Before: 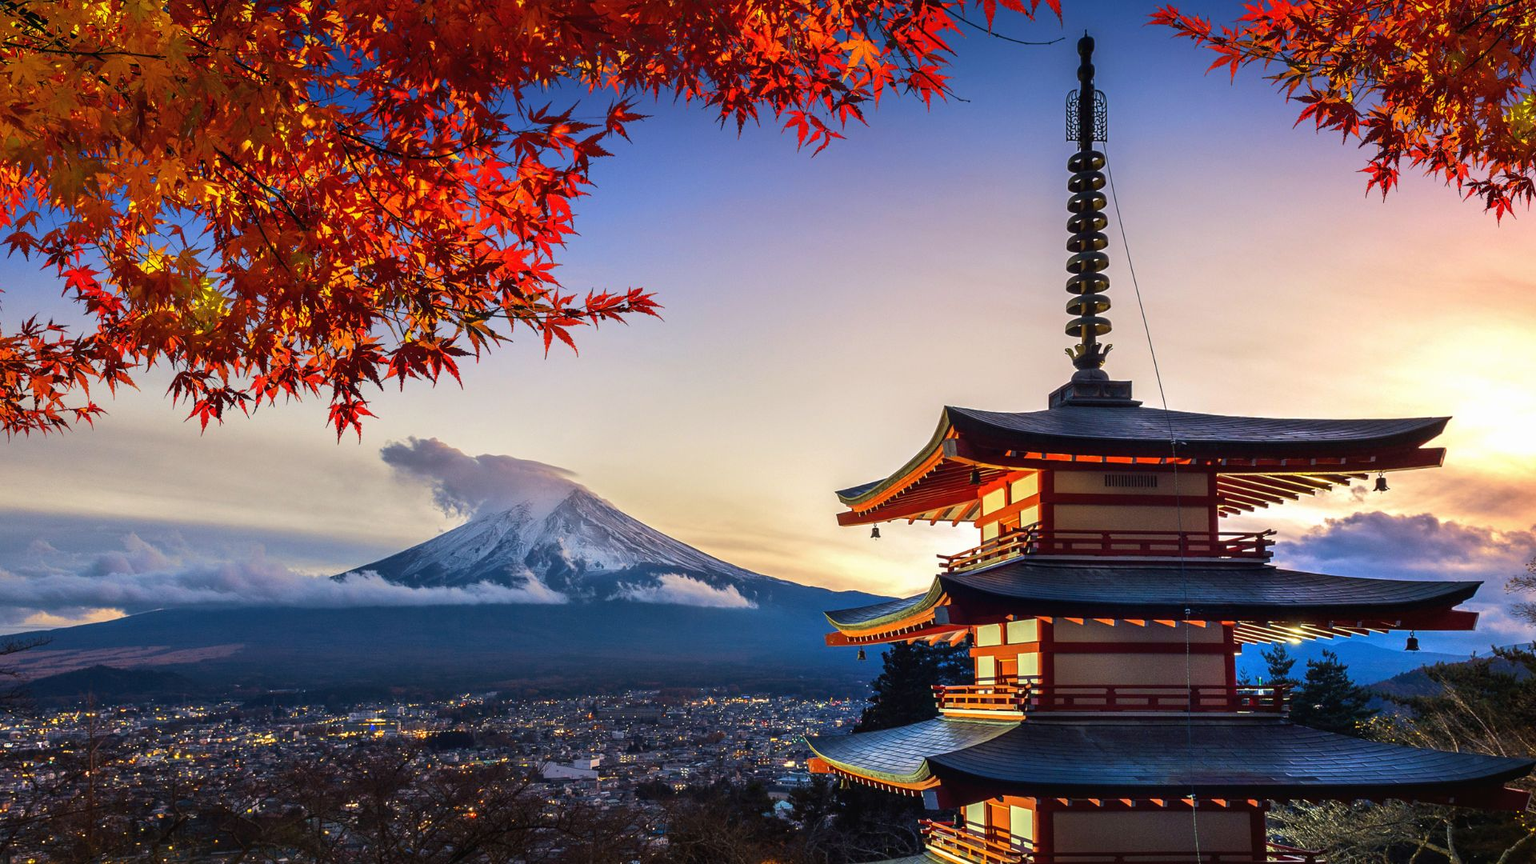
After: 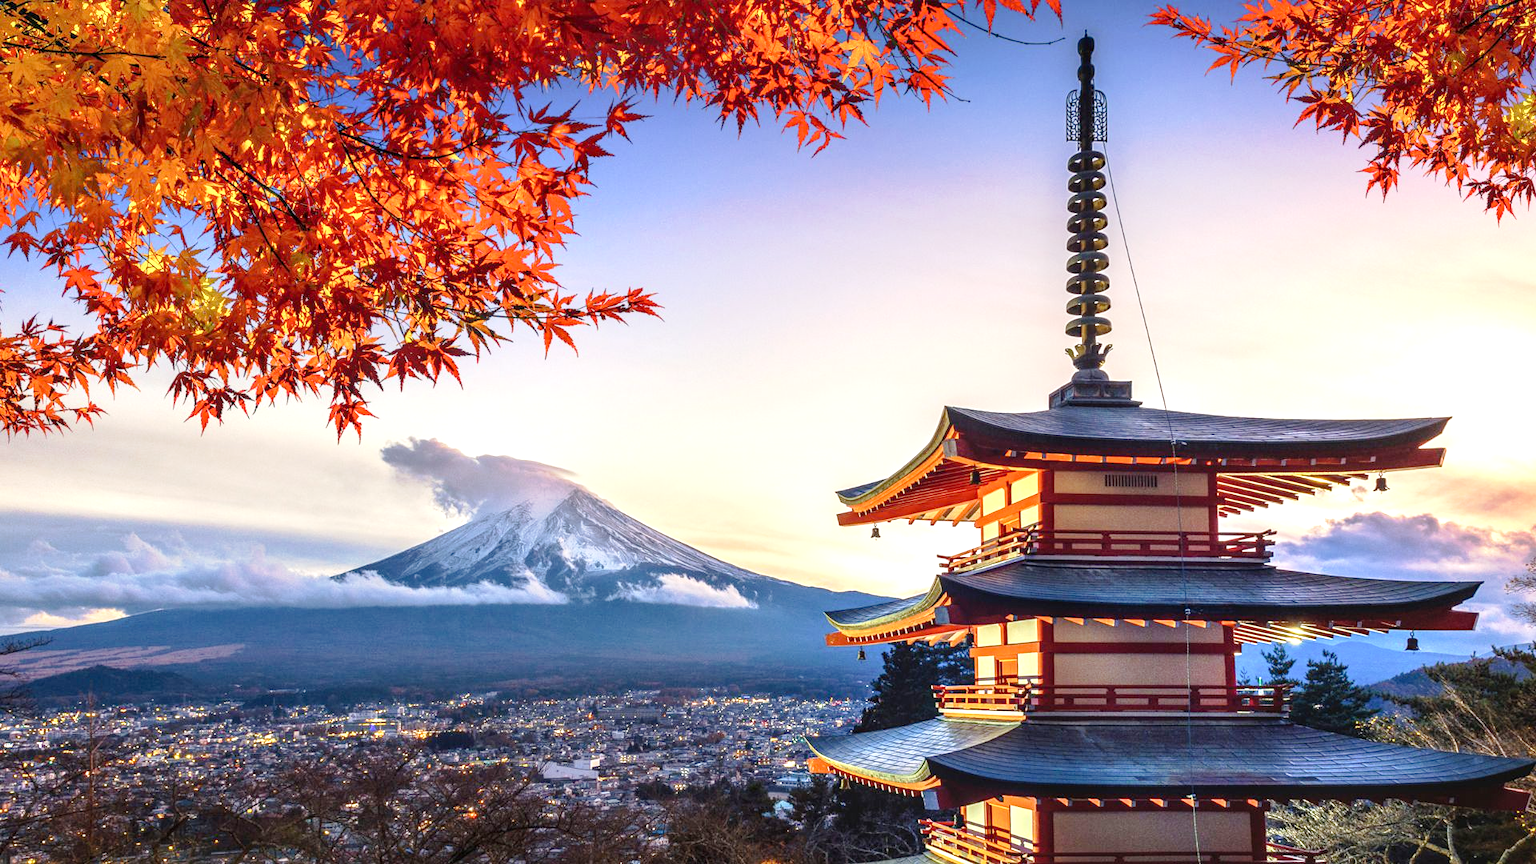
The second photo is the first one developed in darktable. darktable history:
local contrast: on, module defaults
exposure: black level correction 0, exposure 0.7 EV, compensate exposure bias true, compensate highlight preservation false
tone curve: curves: ch0 [(0, 0) (0.003, 0.004) (0.011, 0.015) (0.025, 0.033) (0.044, 0.058) (0.069, 0.091) (0.1, 0.131) (0.136, 0.178) (0.177, 0.232) (0.224, 0.294) (0.277, 0.362) (0.335, 0.434) (0.399, 0.512) (0.468, 0.582) (0.543, 0.646) (0.623, 0.713) (0.709, 0.783) (0.801, 0.876) (0.898, 0.938) (1, 1)], preserve colors none
